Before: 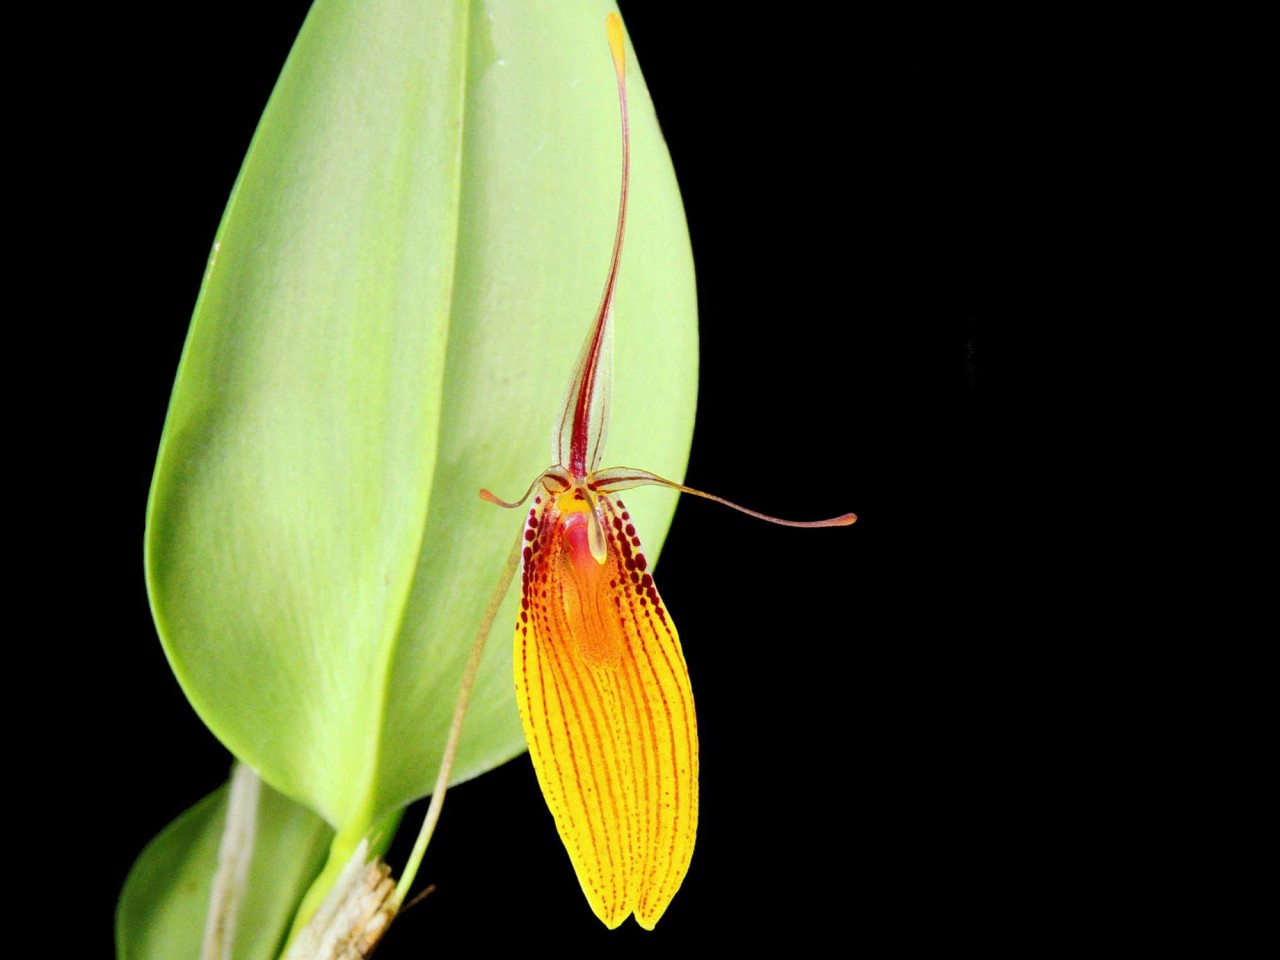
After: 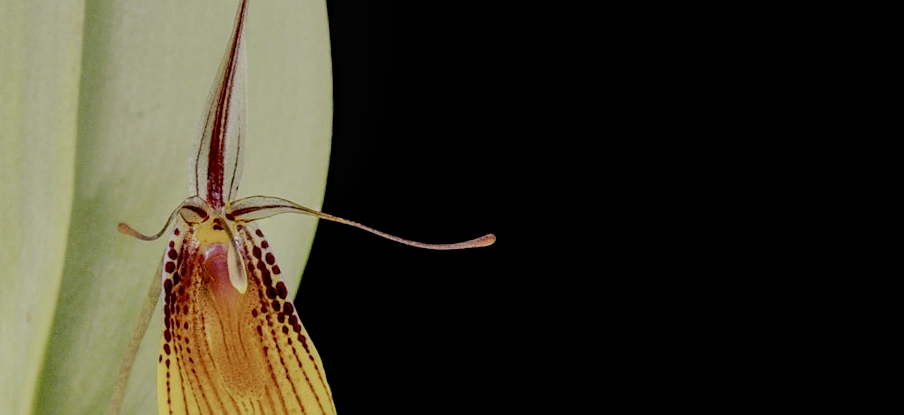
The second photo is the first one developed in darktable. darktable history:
crop and rotate: left 27.938%, top 27.046%, bottom 27.046%
rotate and perspective: rotation -2°, crop left 0.022, crop right 0.978, crop top 0.049, crop bottom 0.951
local contrast: detail 150%
sharpen: radius 1
filmic rgb: middle gray luminance 30%, black relative exposure -9 EV, white relative exposure 7 EV, threshold 6 EV, target black luminance 0%, hardness 2.94, latitude 2.04%, contrast 0.963, highlights saturation mix 5%, shadows ↔ highlights balance 12.16%, add noise in highlights 0, preserve chrominance no, color science v3 (2019), use custom middle-gray values true, iterations of high-quality reconstruction 0, contrast in highlights soft, enable highlight reconstruction true
color correction: highlights a* 5.59, highlights b* 5.24, saturation 0.68
